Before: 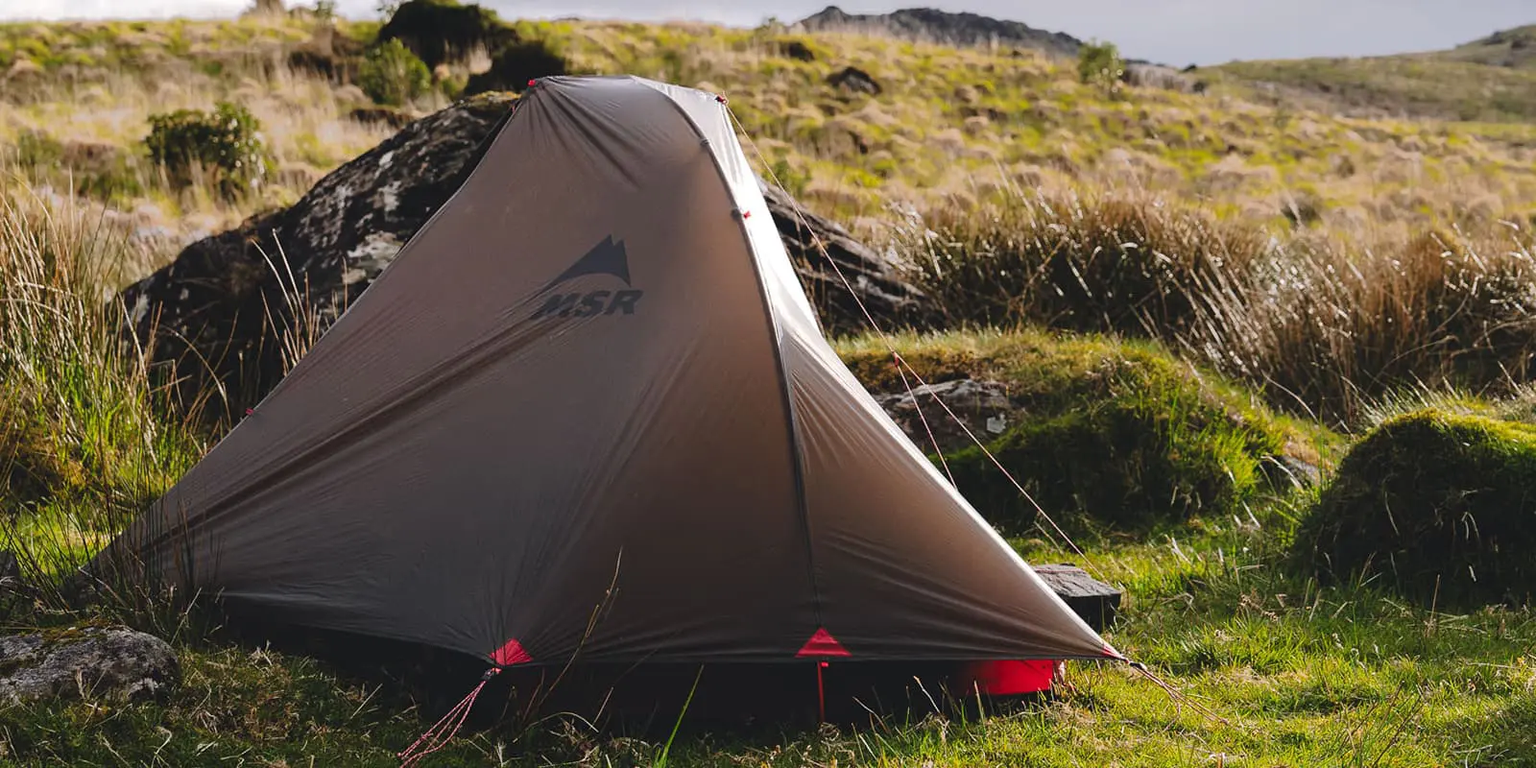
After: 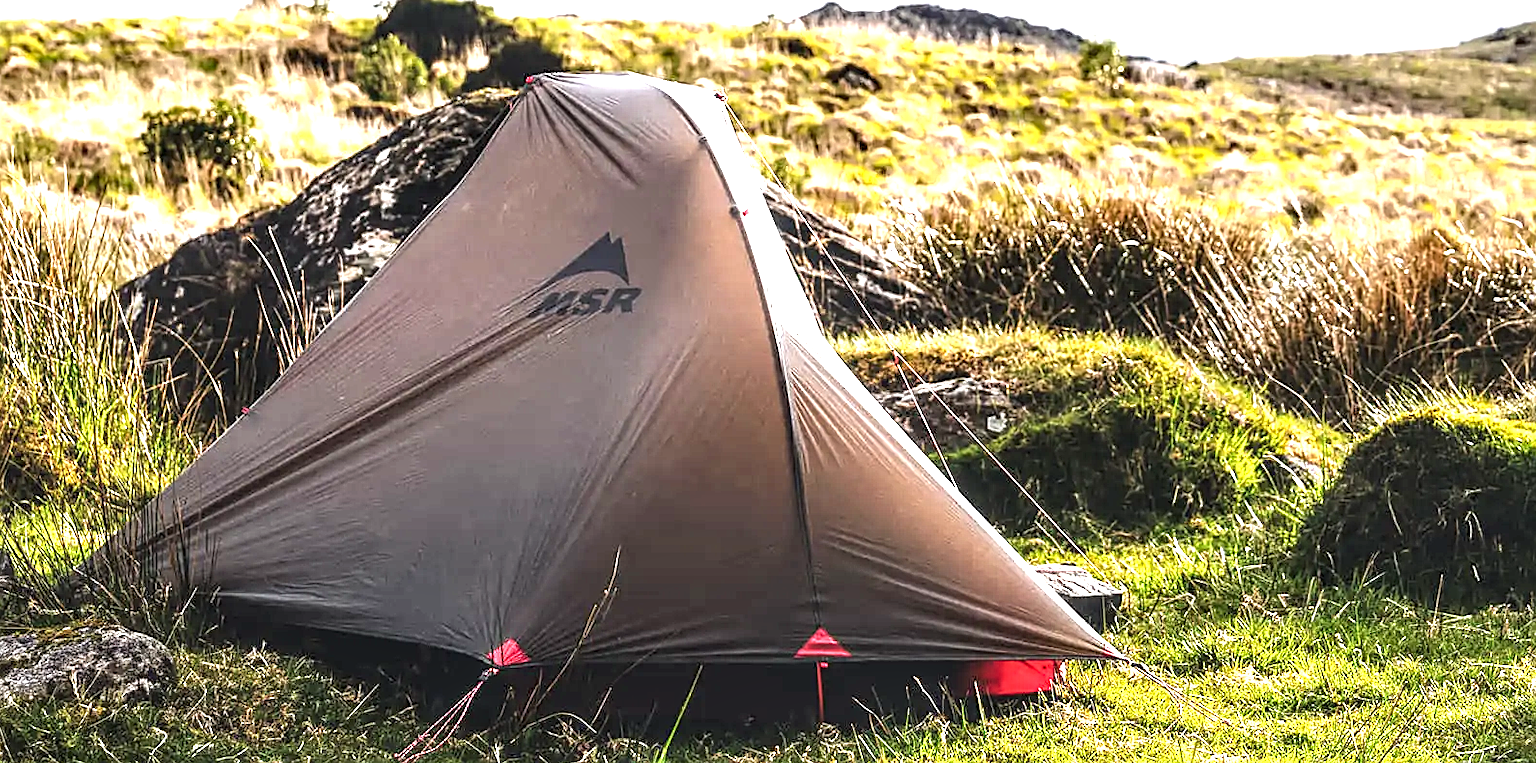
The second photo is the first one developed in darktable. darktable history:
sharpen: on, module defaults
exposure: black level correction 0, exposure 1.52 EV, compensate exposure bias true, compensate highlight preservation false
local contrast: highlights 16%, detail 188%
crop: left 0.423%, top 0.527%, right 0.188%, bottom 0.706%
